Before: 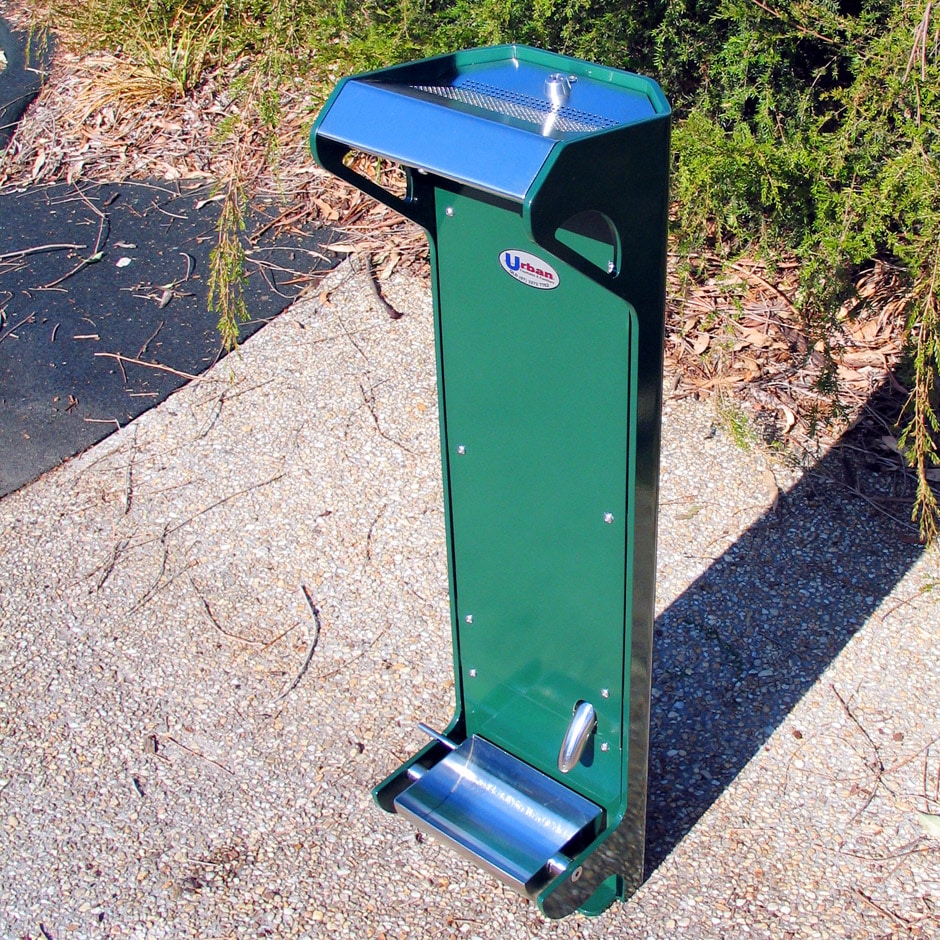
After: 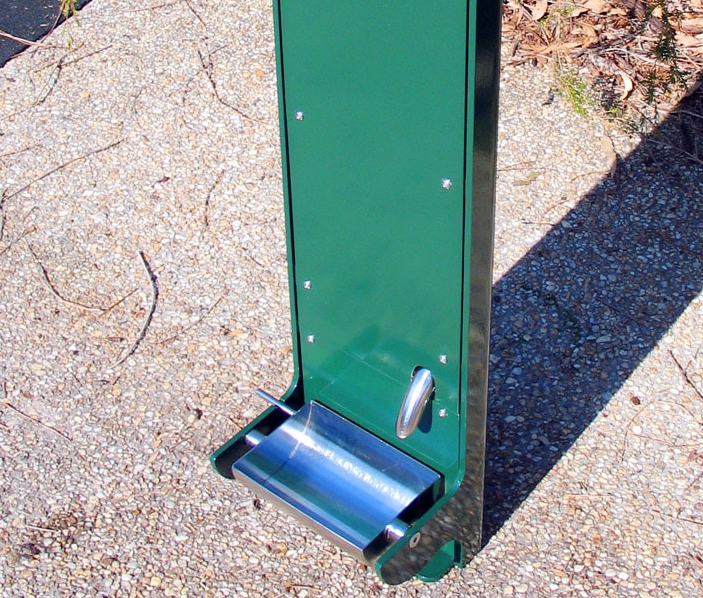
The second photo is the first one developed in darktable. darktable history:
crop and rotate: left 17.317%, top 35.559%, right 7.855%, bottom 0.787%
